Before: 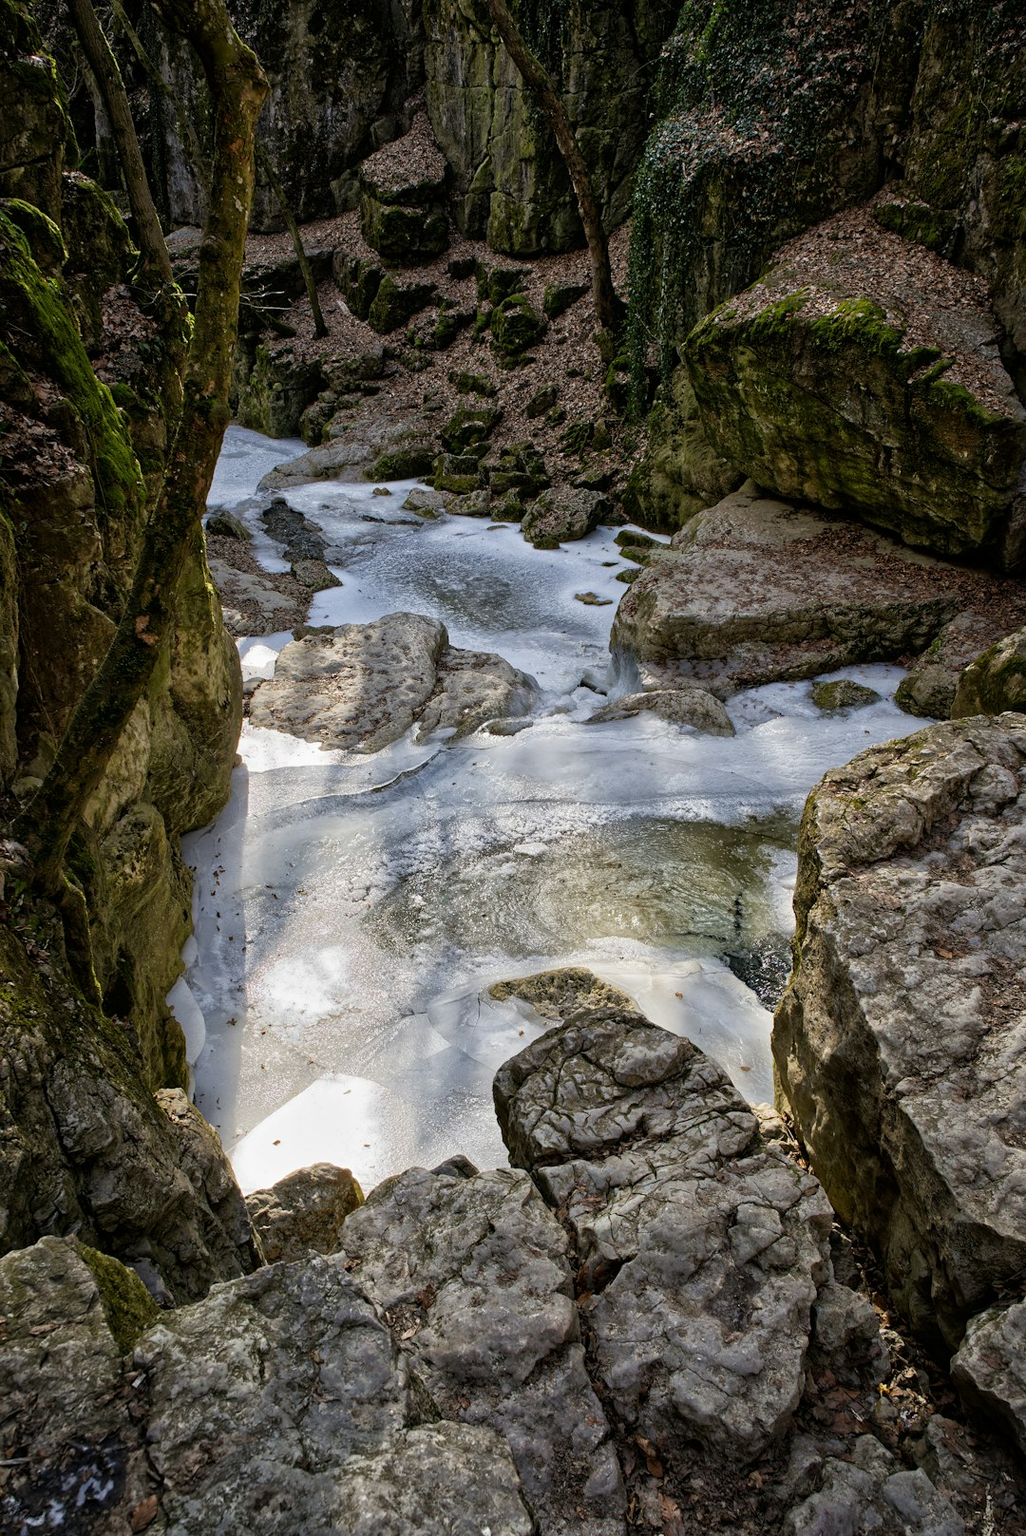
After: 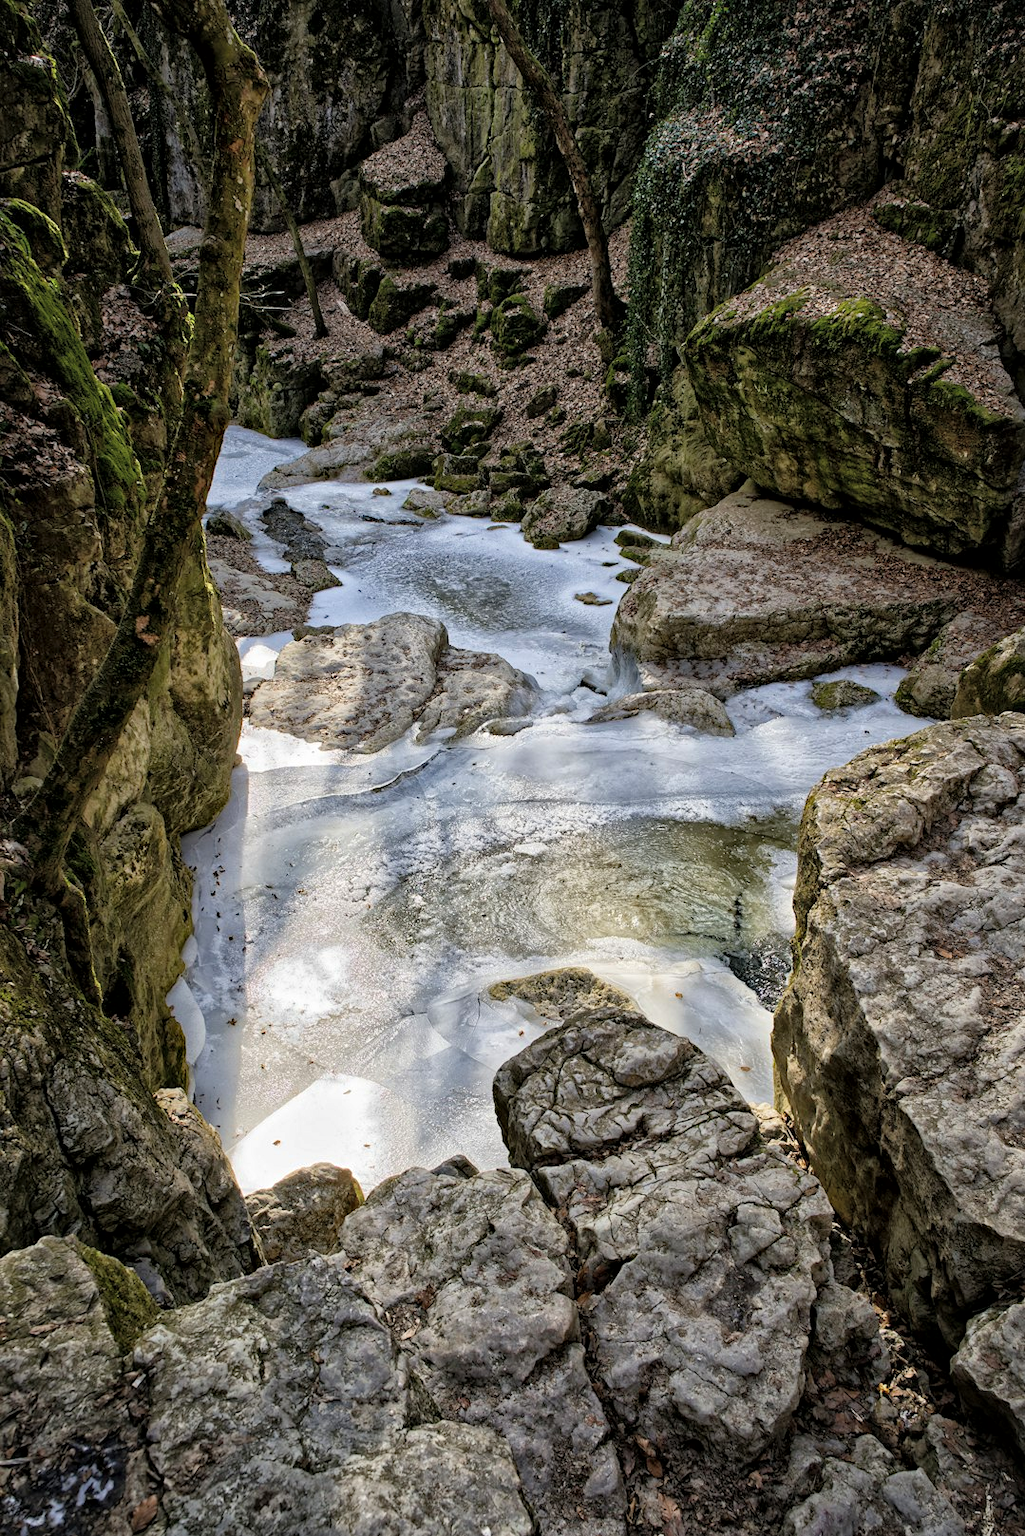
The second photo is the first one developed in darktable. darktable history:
global tonemap: drago (1, 100), detail 1
haze removal: compatibility mode true, adaptive false
exposure: black level correction 0, compensate exposure bias true, compensate highlight preservation false
